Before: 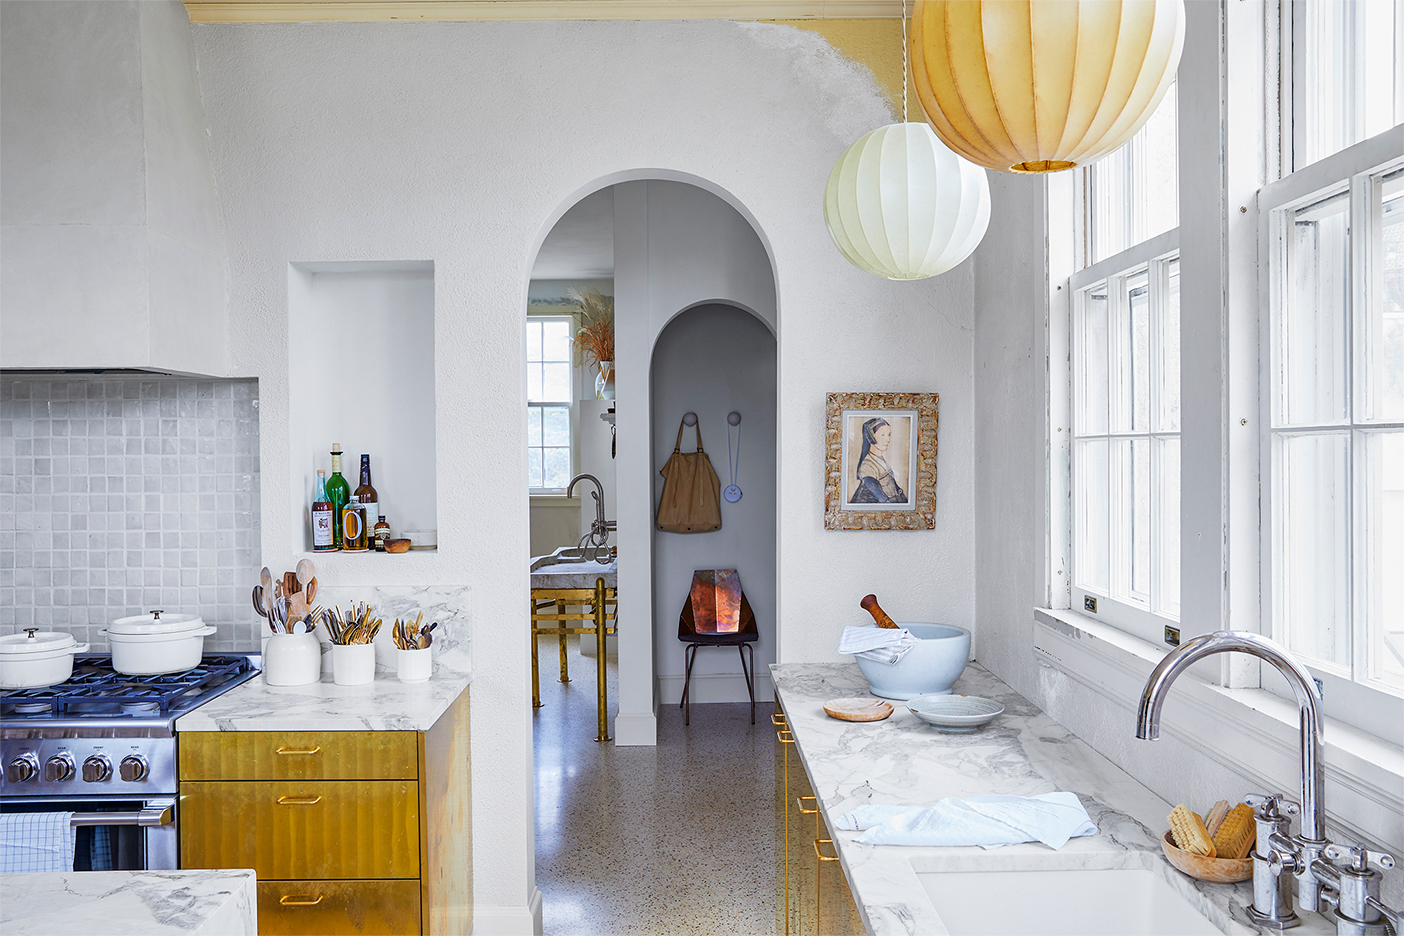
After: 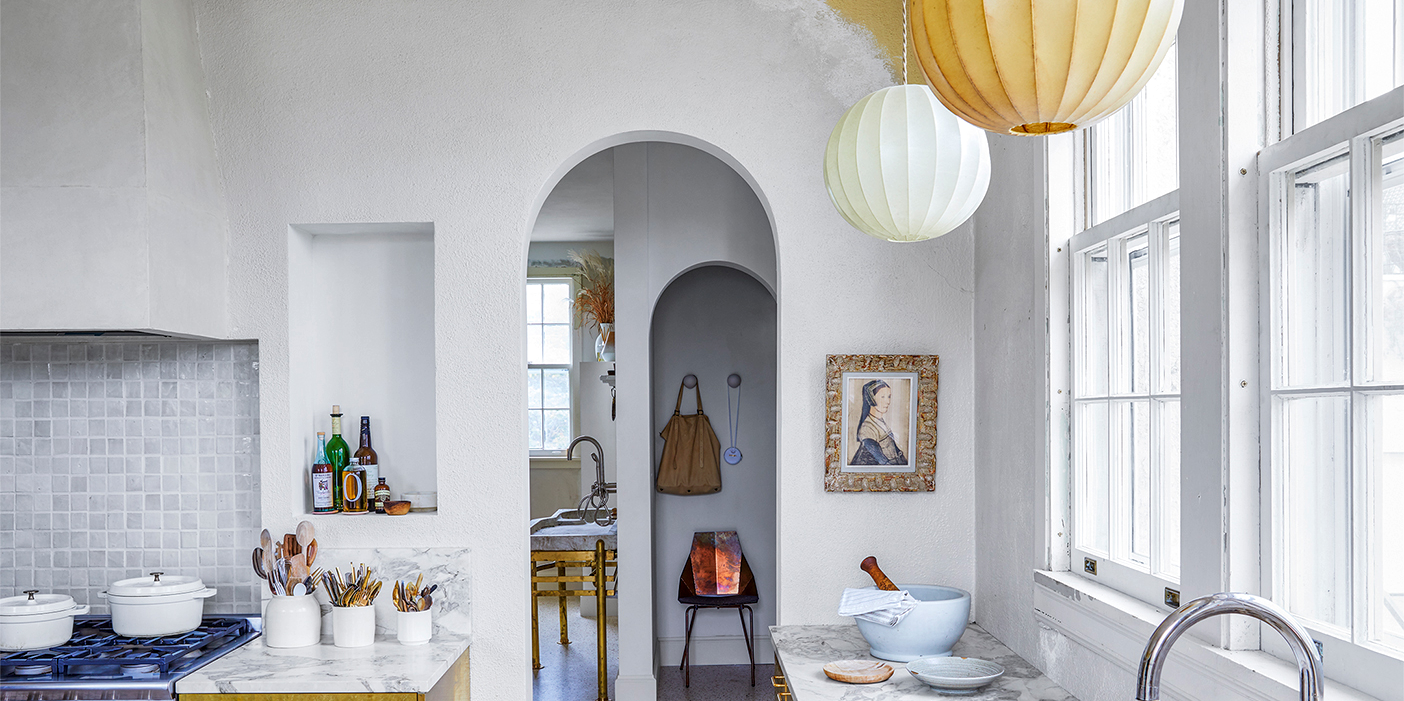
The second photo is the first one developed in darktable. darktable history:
local contrast: on, module defaults
crop: top 4.095%, bottom 20.947%
